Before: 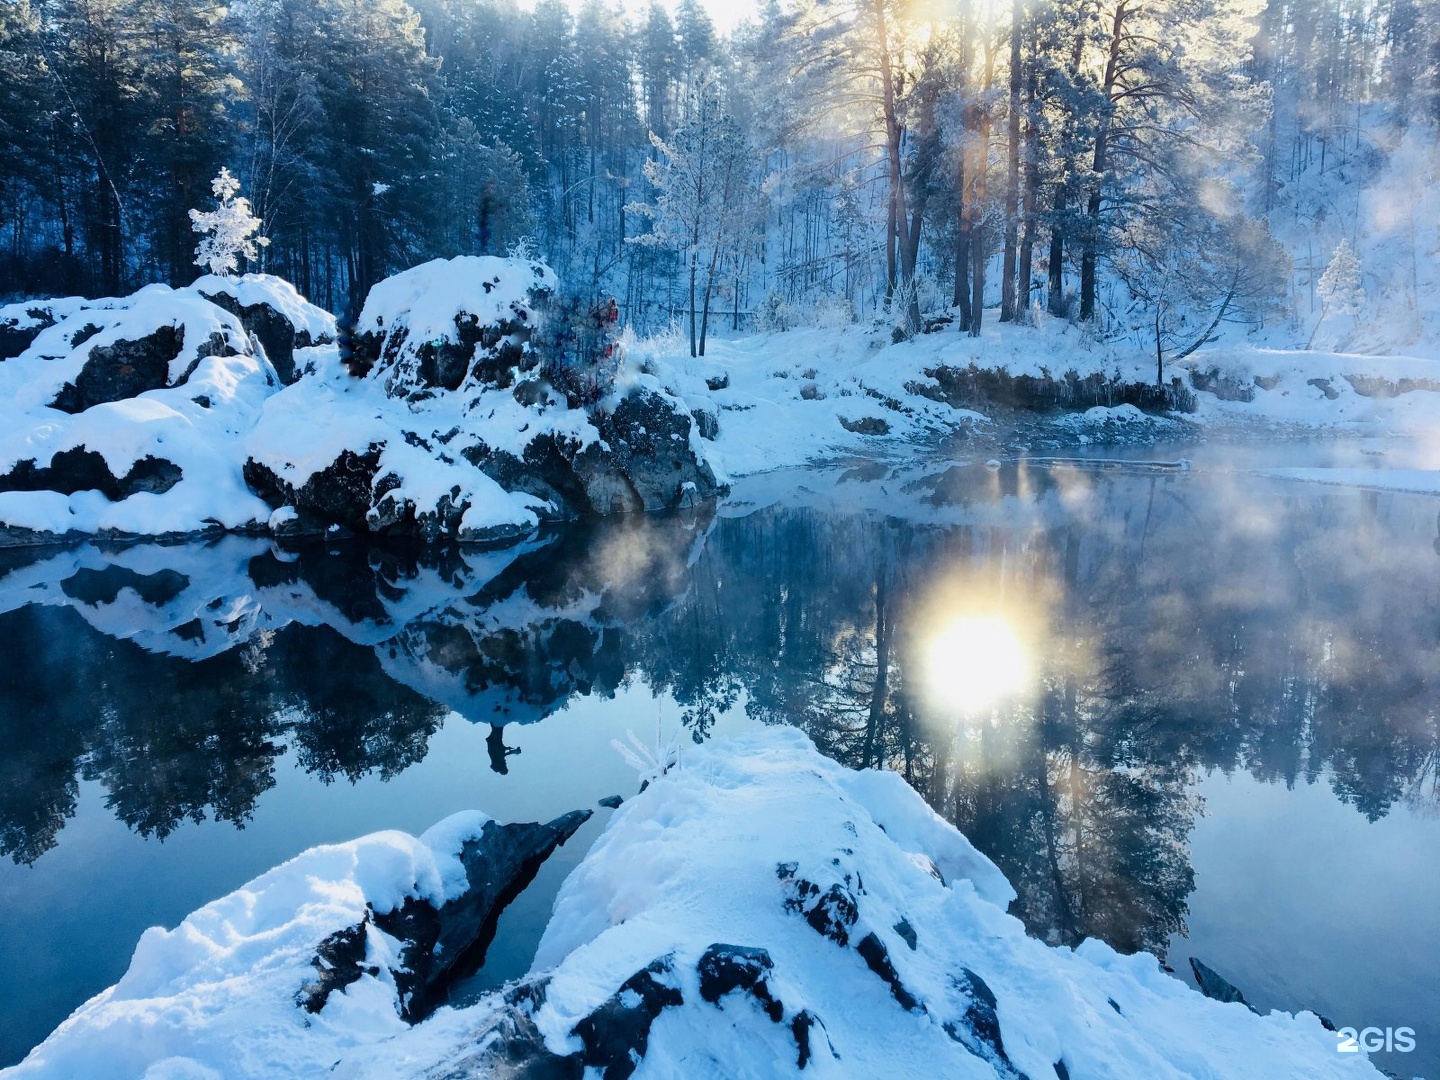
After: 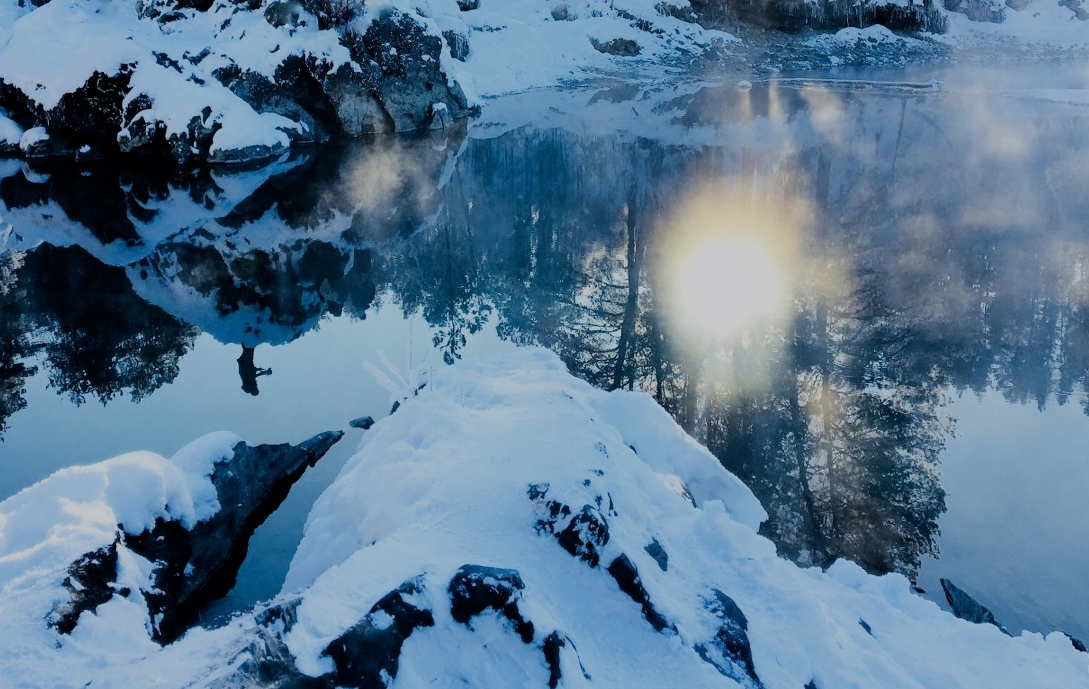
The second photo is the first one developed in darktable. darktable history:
crop and rotate: left 17.299%, top 35.115%, right 7.015%, bottom 1.024%
filmic rgb: black relative exposure -6.82 EV, white relative exposure 5.89 EV, hardness 2.71
